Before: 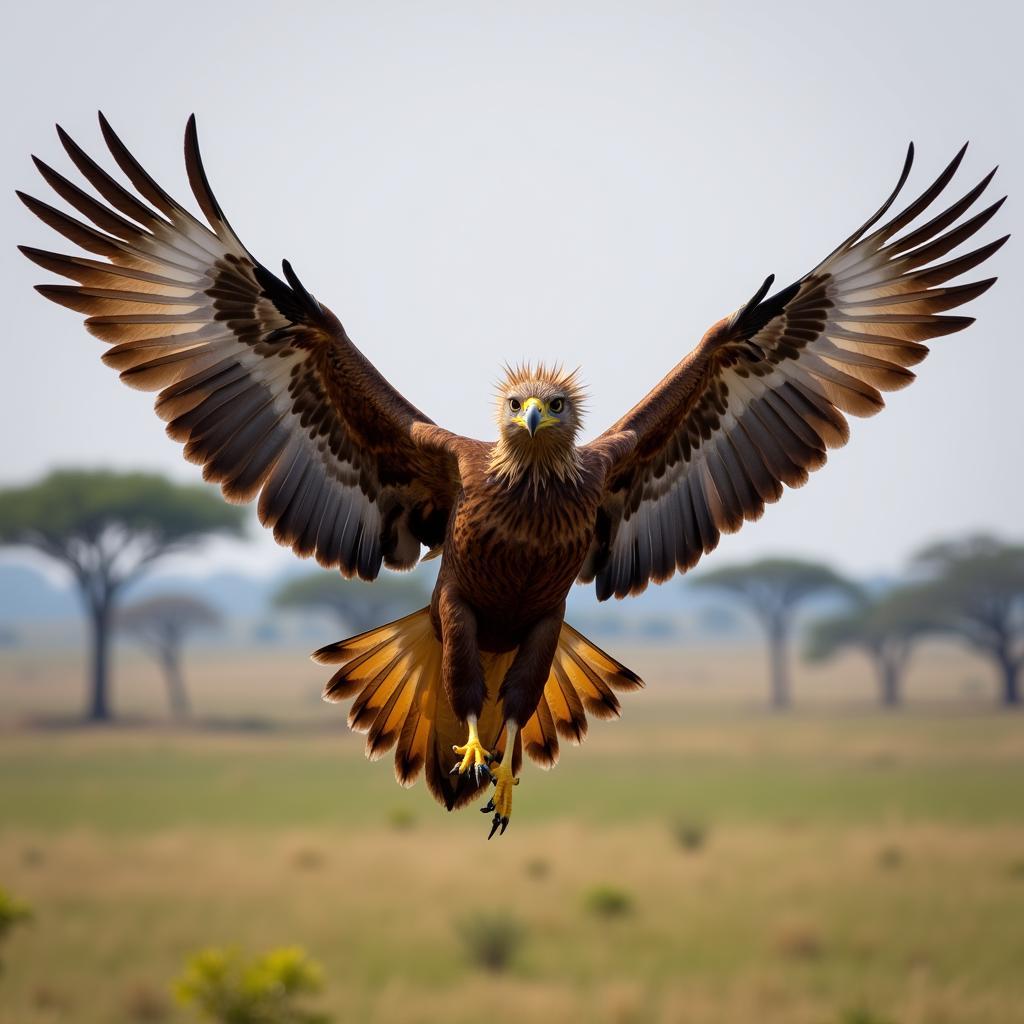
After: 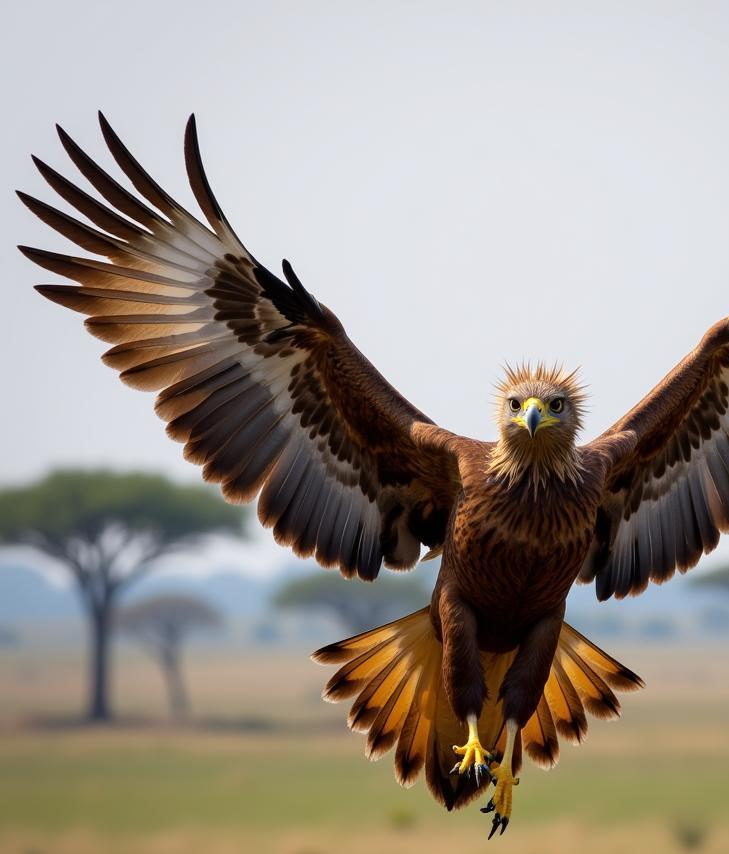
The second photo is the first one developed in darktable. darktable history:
crop: right 28.758%, bottom 16.54%
